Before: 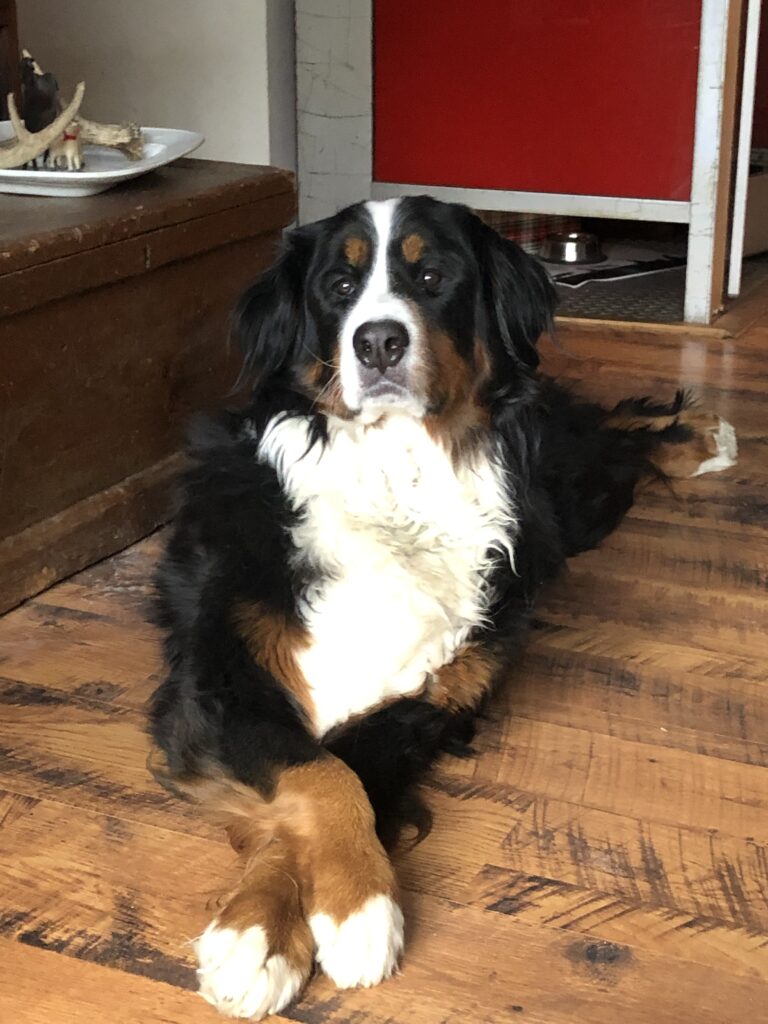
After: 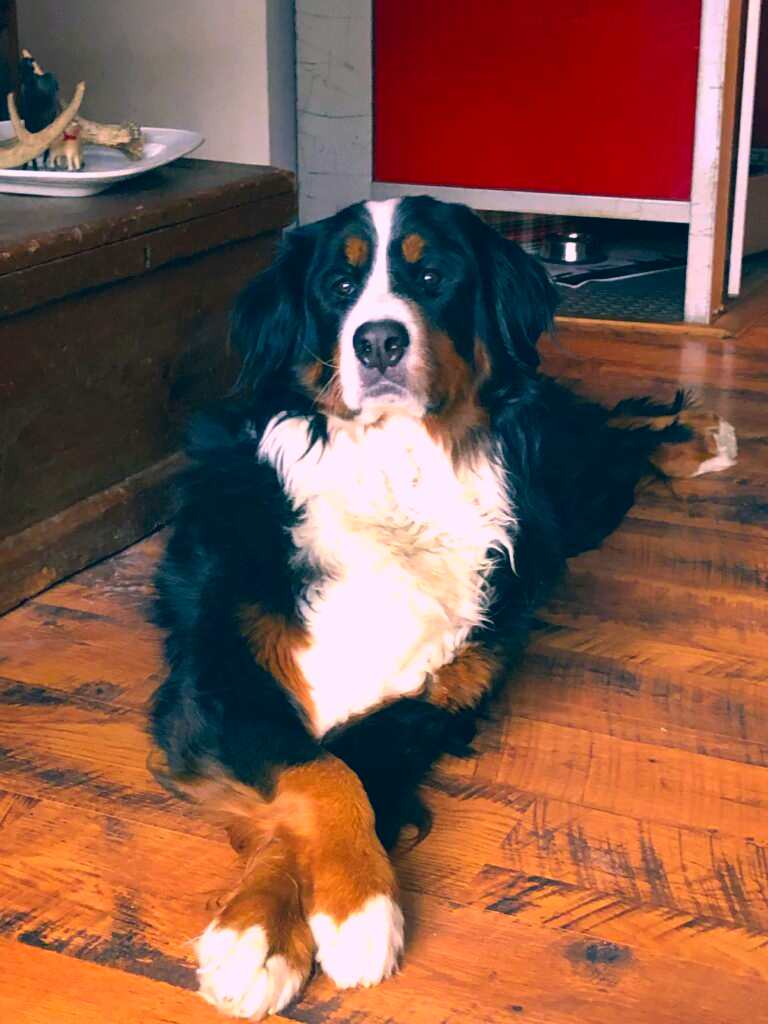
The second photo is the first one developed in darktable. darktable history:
color correction: highlights a* 16.3, highlights b* 0.281, shadows a* -15.06, shadows b* -14.3, saturation 1.52
